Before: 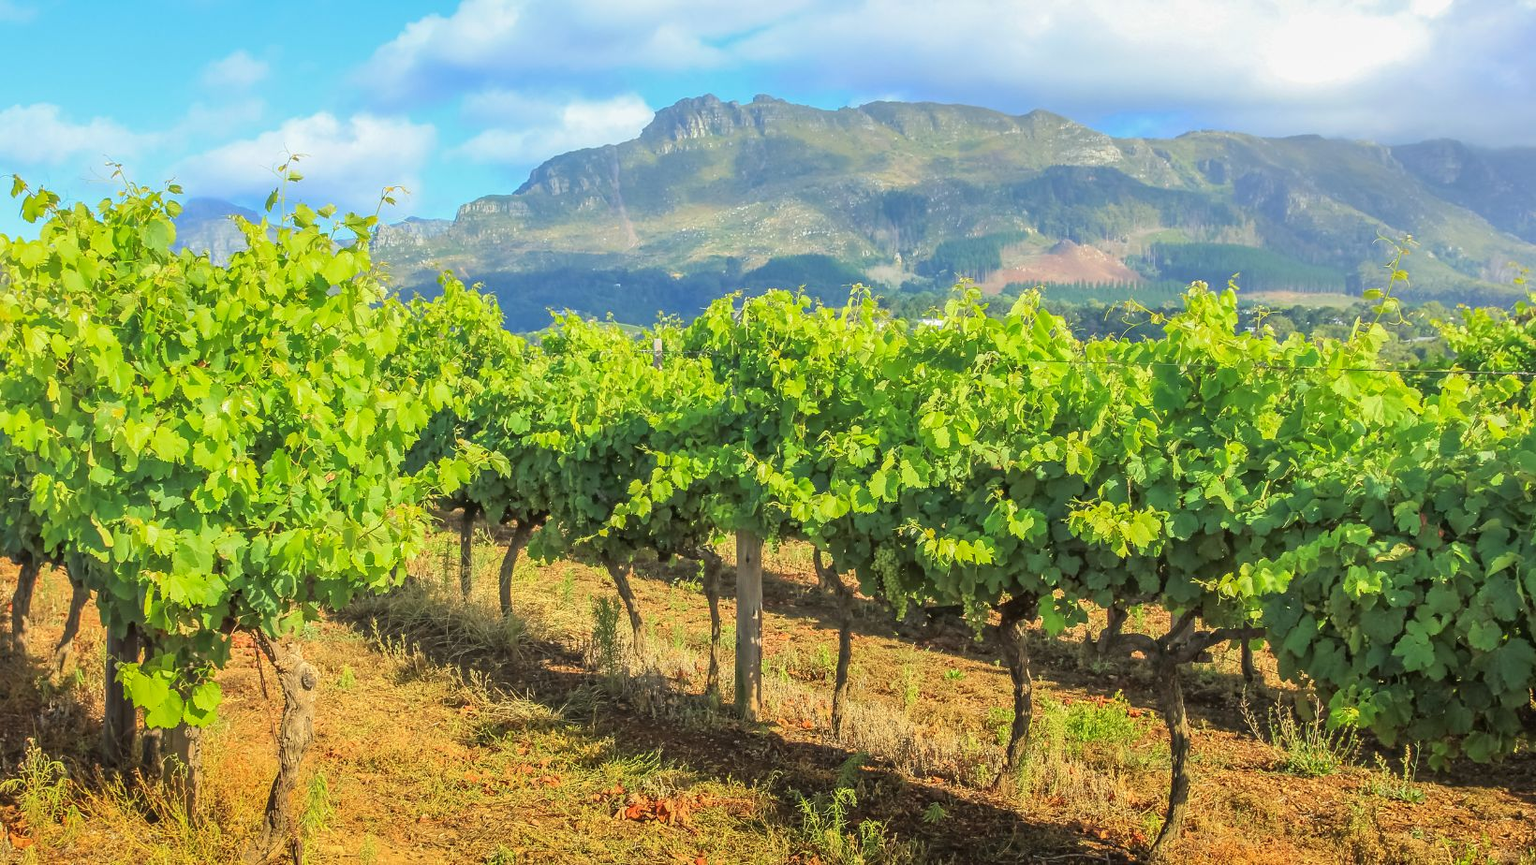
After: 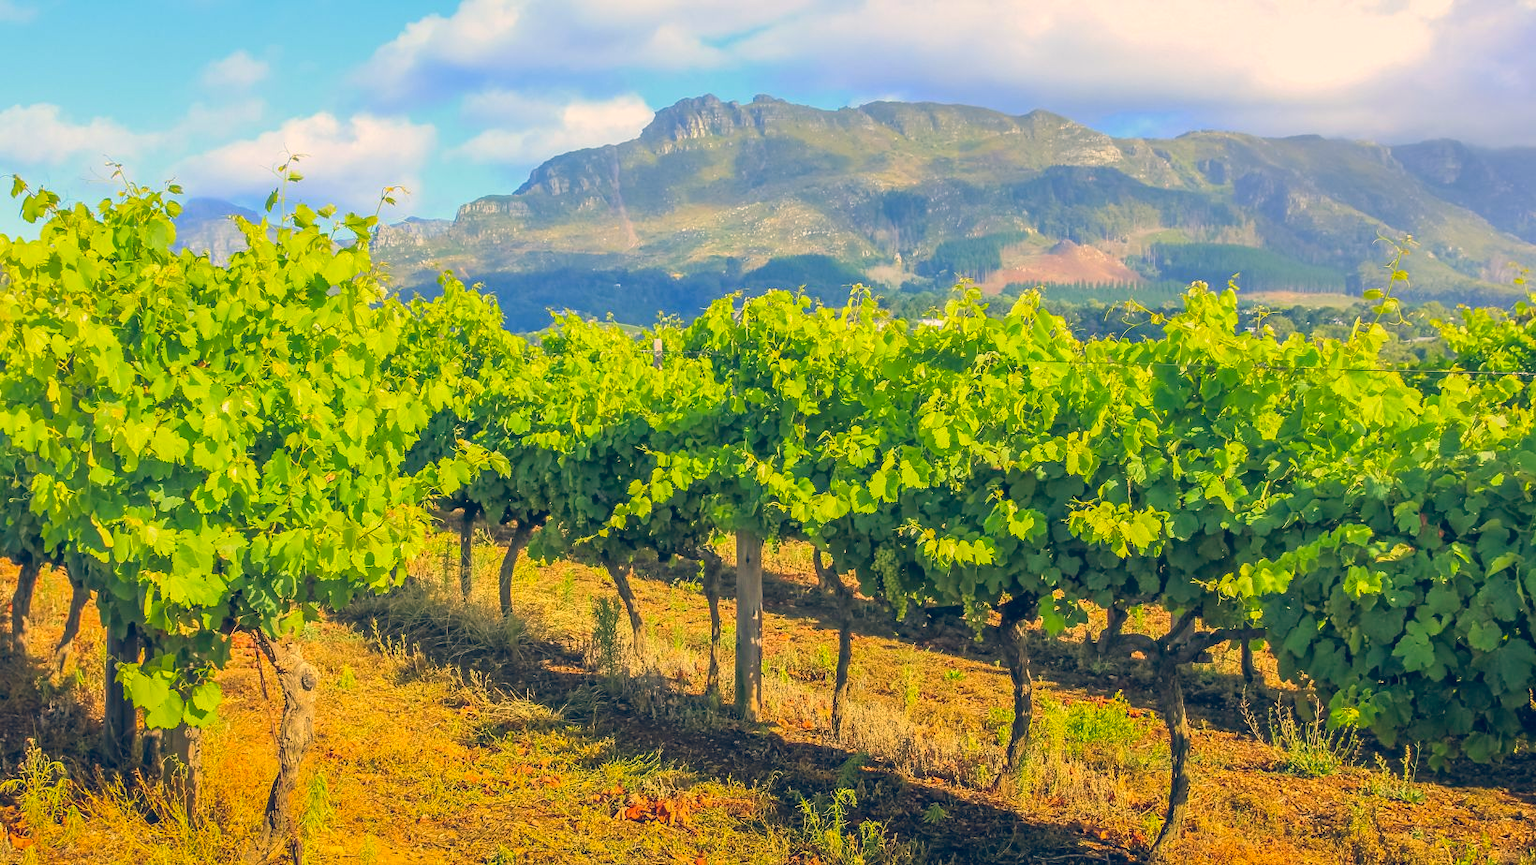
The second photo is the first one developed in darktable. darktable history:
color balance rgb: shadows lift › hue 87.51°, highlights gain › chroma 0.68%, highlights gain › hue 55.1°, global offset › chroma 0.13%, global offset › hue 253.66°, linear chroma grading › global chroma 0.5%, perceptual saturation grading › global saturation 16.38%
color correction: highlights a* 10.32, highlights b* 14.66, shadows a* -9.59, shadows b* -15.02
